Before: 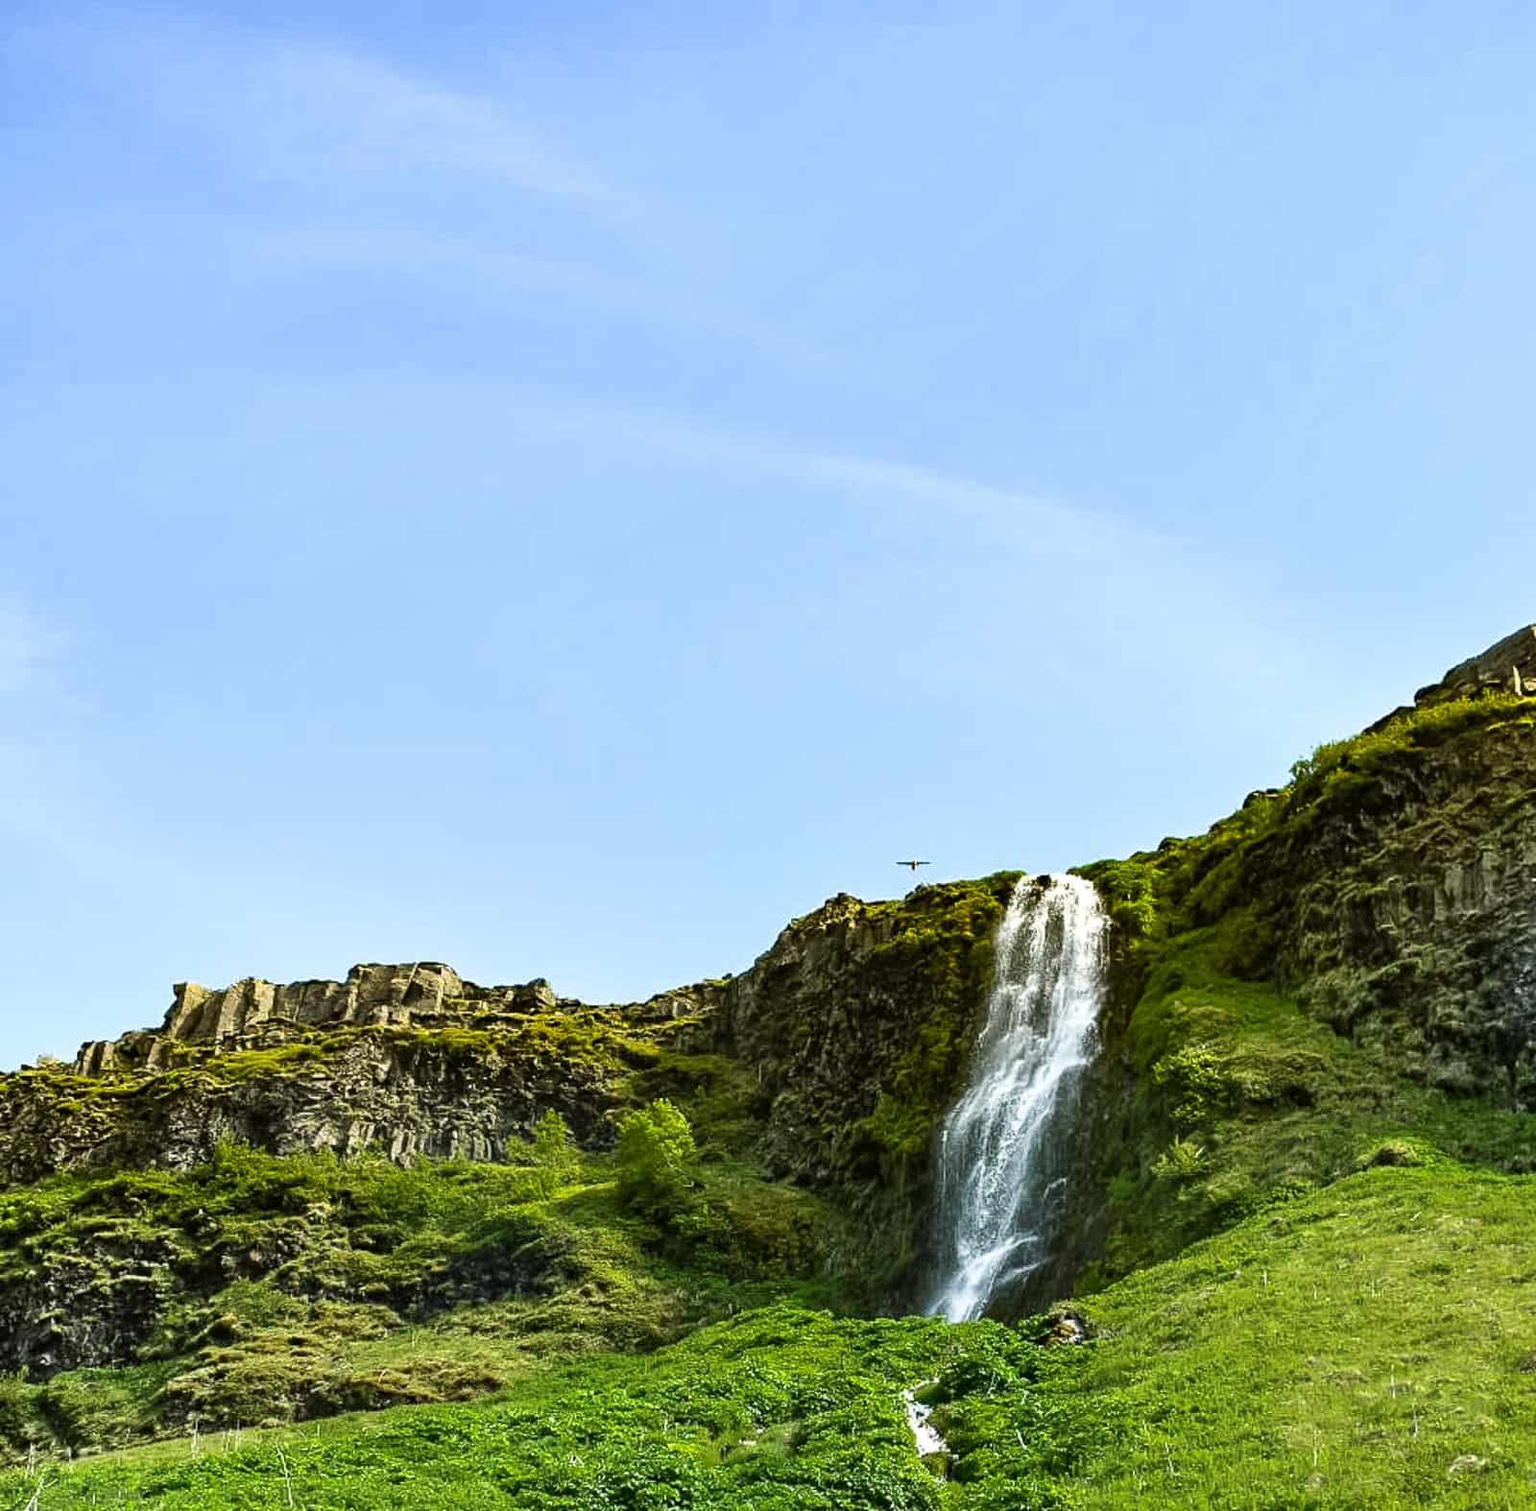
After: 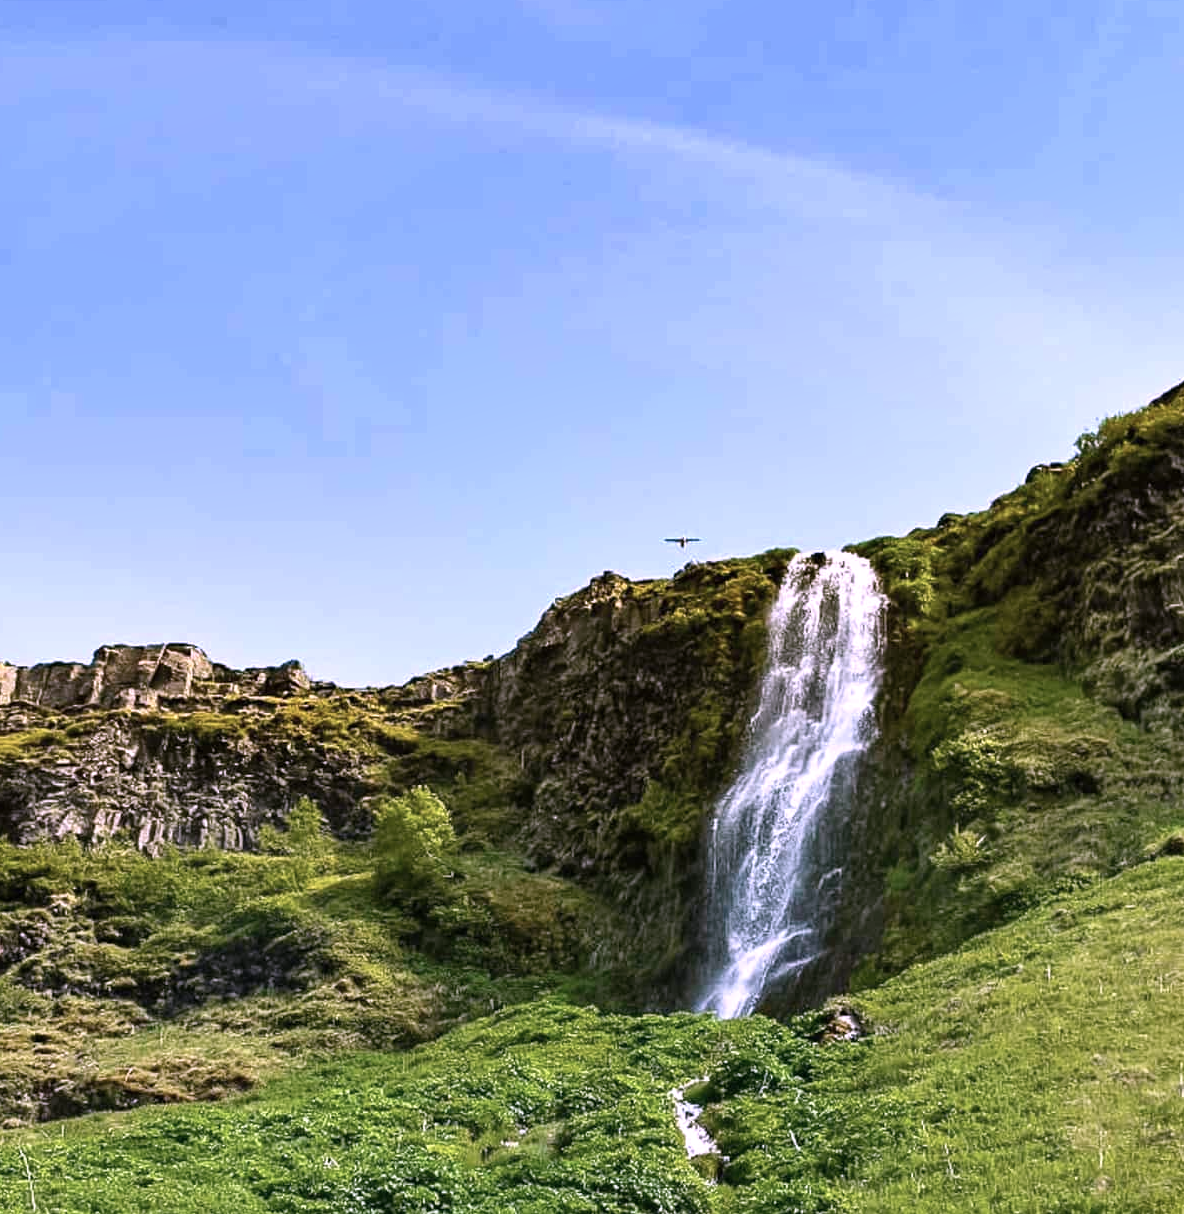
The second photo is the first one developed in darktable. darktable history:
tone equalizer: on, module defaults
color correction: highlights a* 15.46, highlights b* -20.56
crop: left 16.871%, top 22.857%, right 9.116%
shadows and highlights: radius 171.16, shadows 27, white point adjustment 3.13, highlights -67.95, soften with gaussian
